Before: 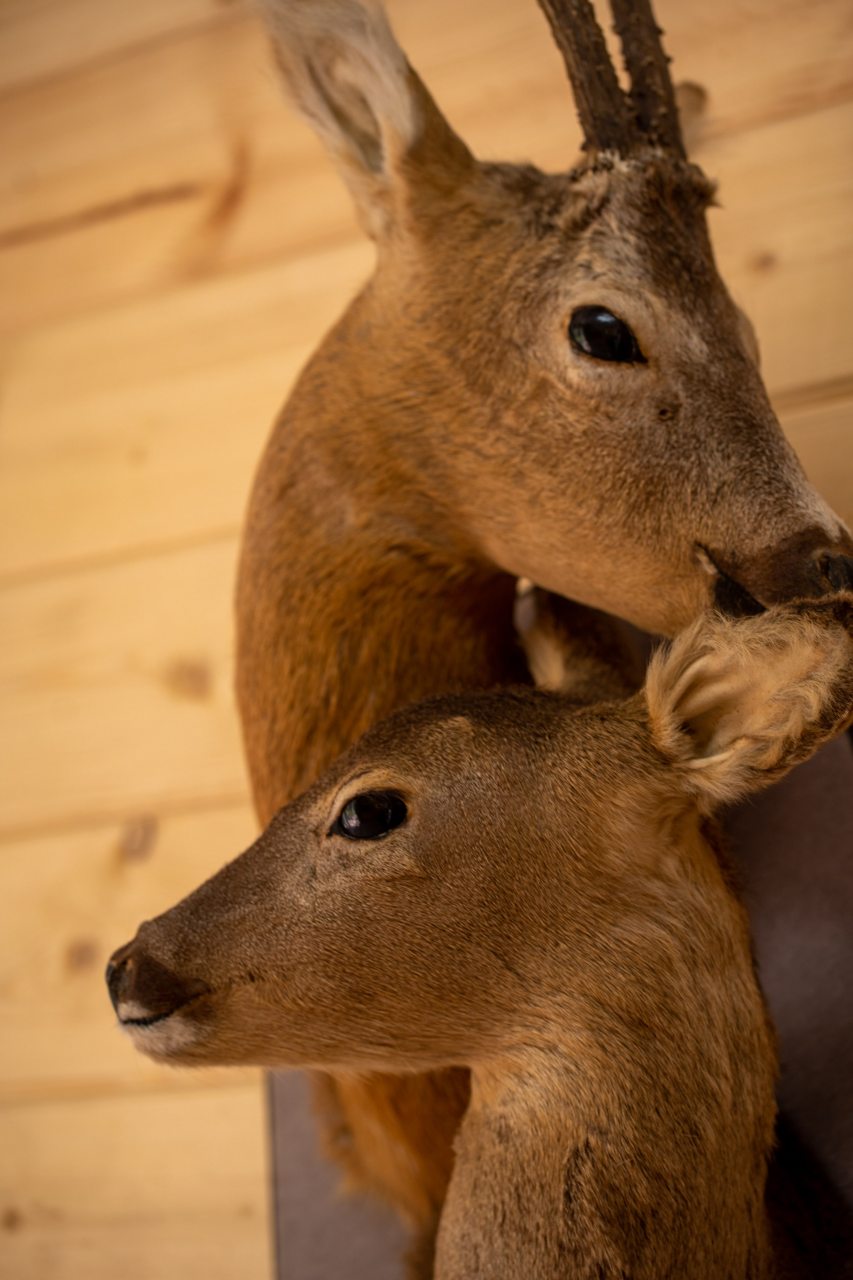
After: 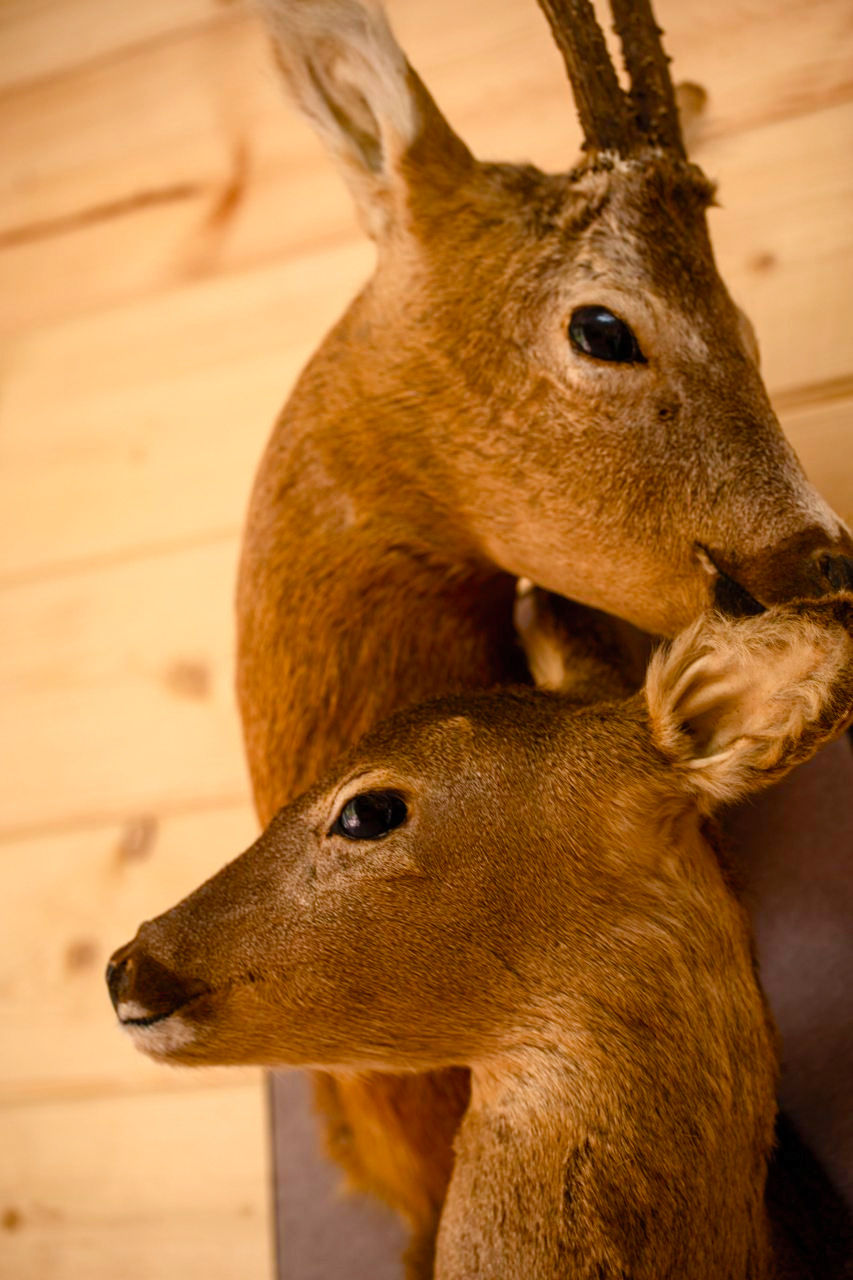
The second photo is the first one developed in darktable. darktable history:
contrast brightness saturation: contrast 0.2, brightness 0.16, saturation 0.22
color balance rgb: perceptual saturation grading › global saturation 20%, perceptual saturation grading › highlights -50%, perceptual saturation grading › shadows 30%
